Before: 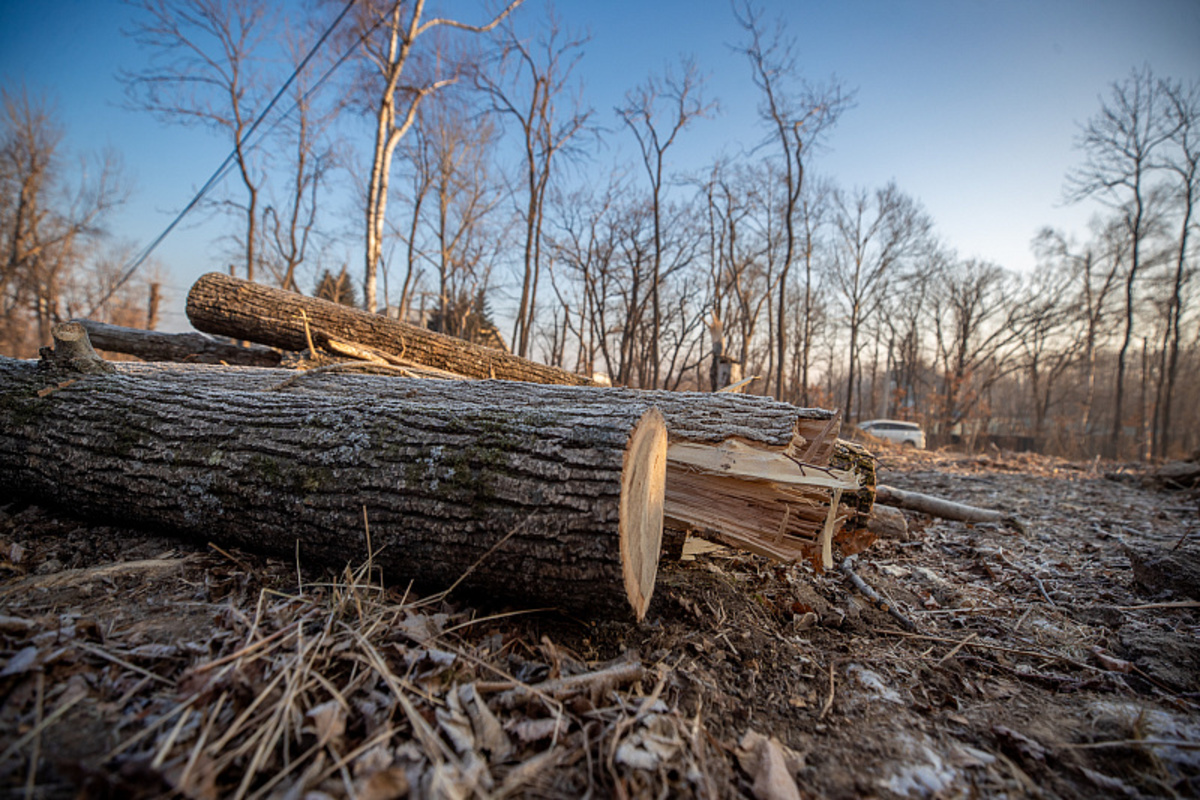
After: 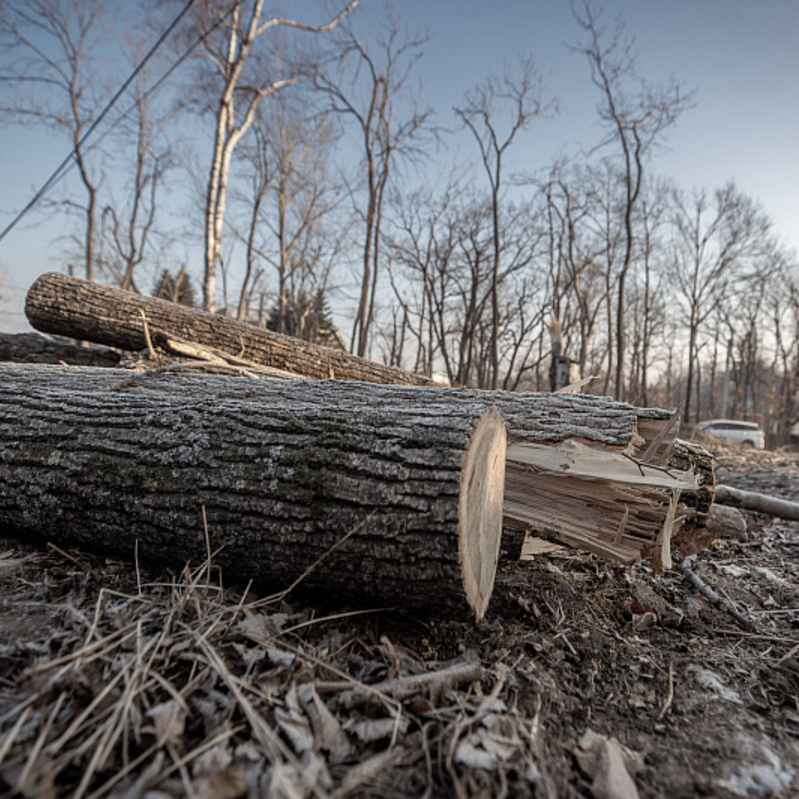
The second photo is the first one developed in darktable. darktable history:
crop and rotate: left 13.444%, right 19.956%
color correction: highlights b* -0.057, saturation 0.5
